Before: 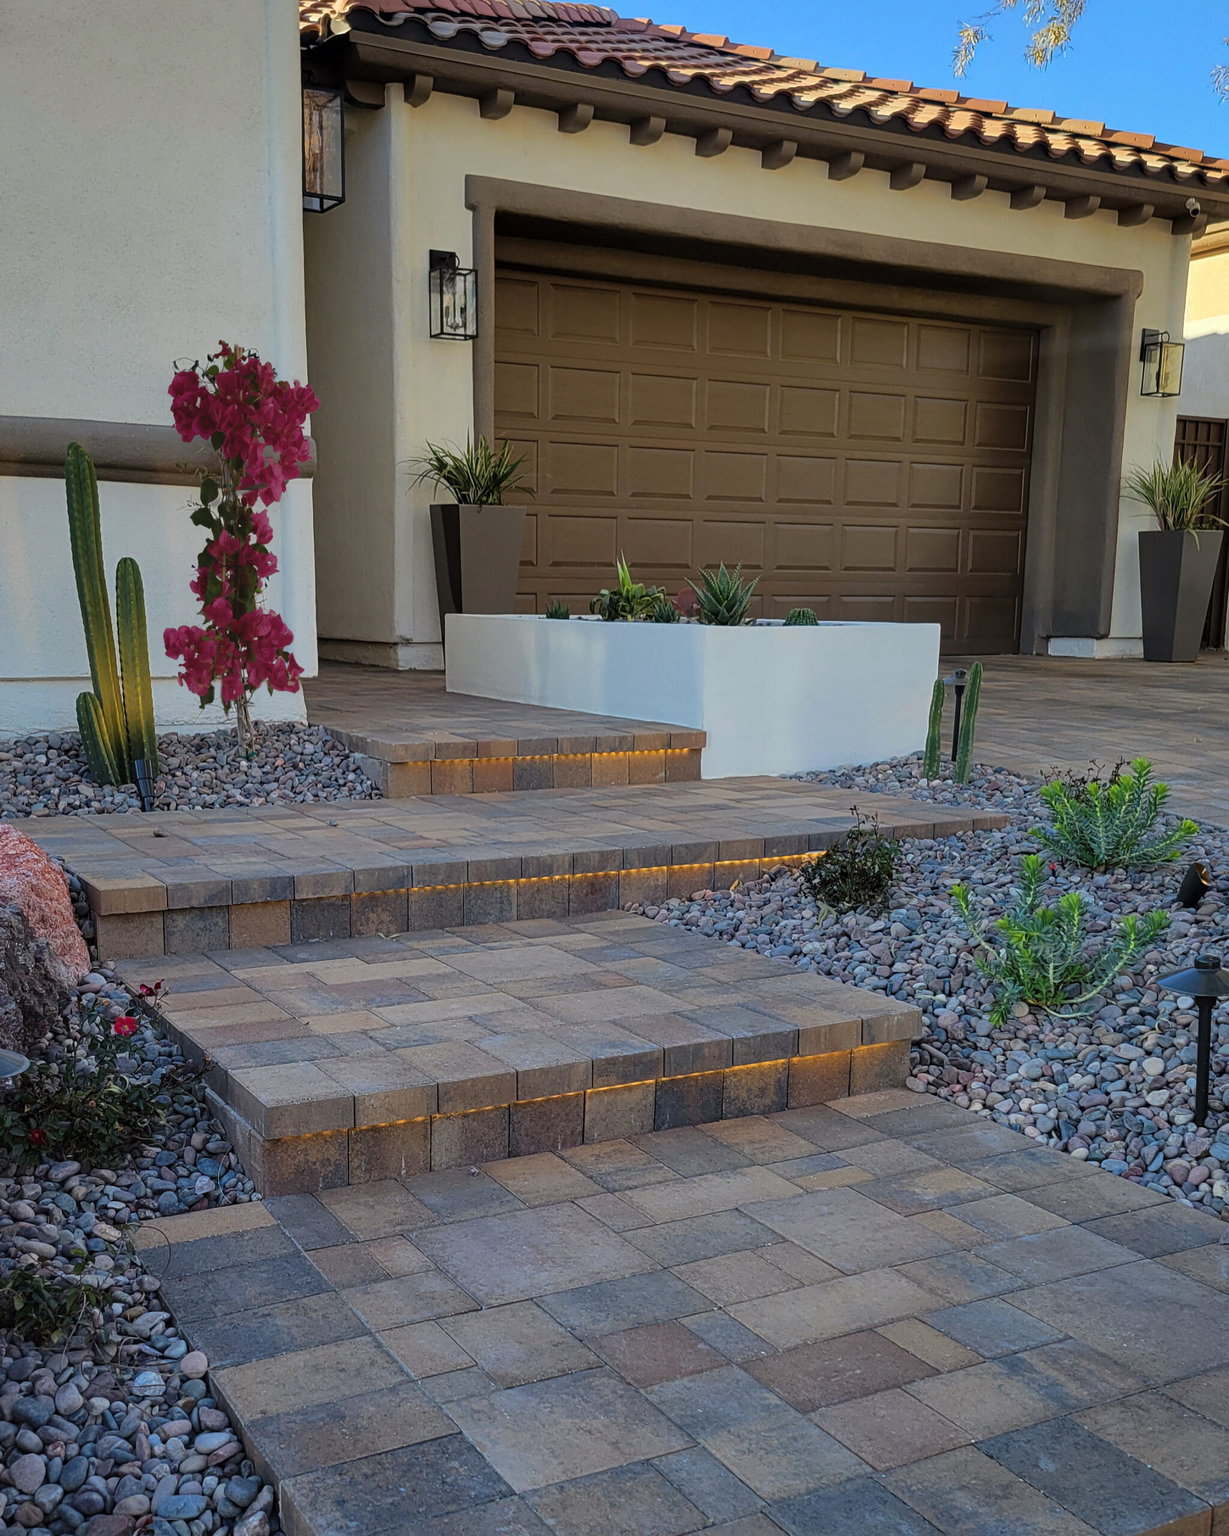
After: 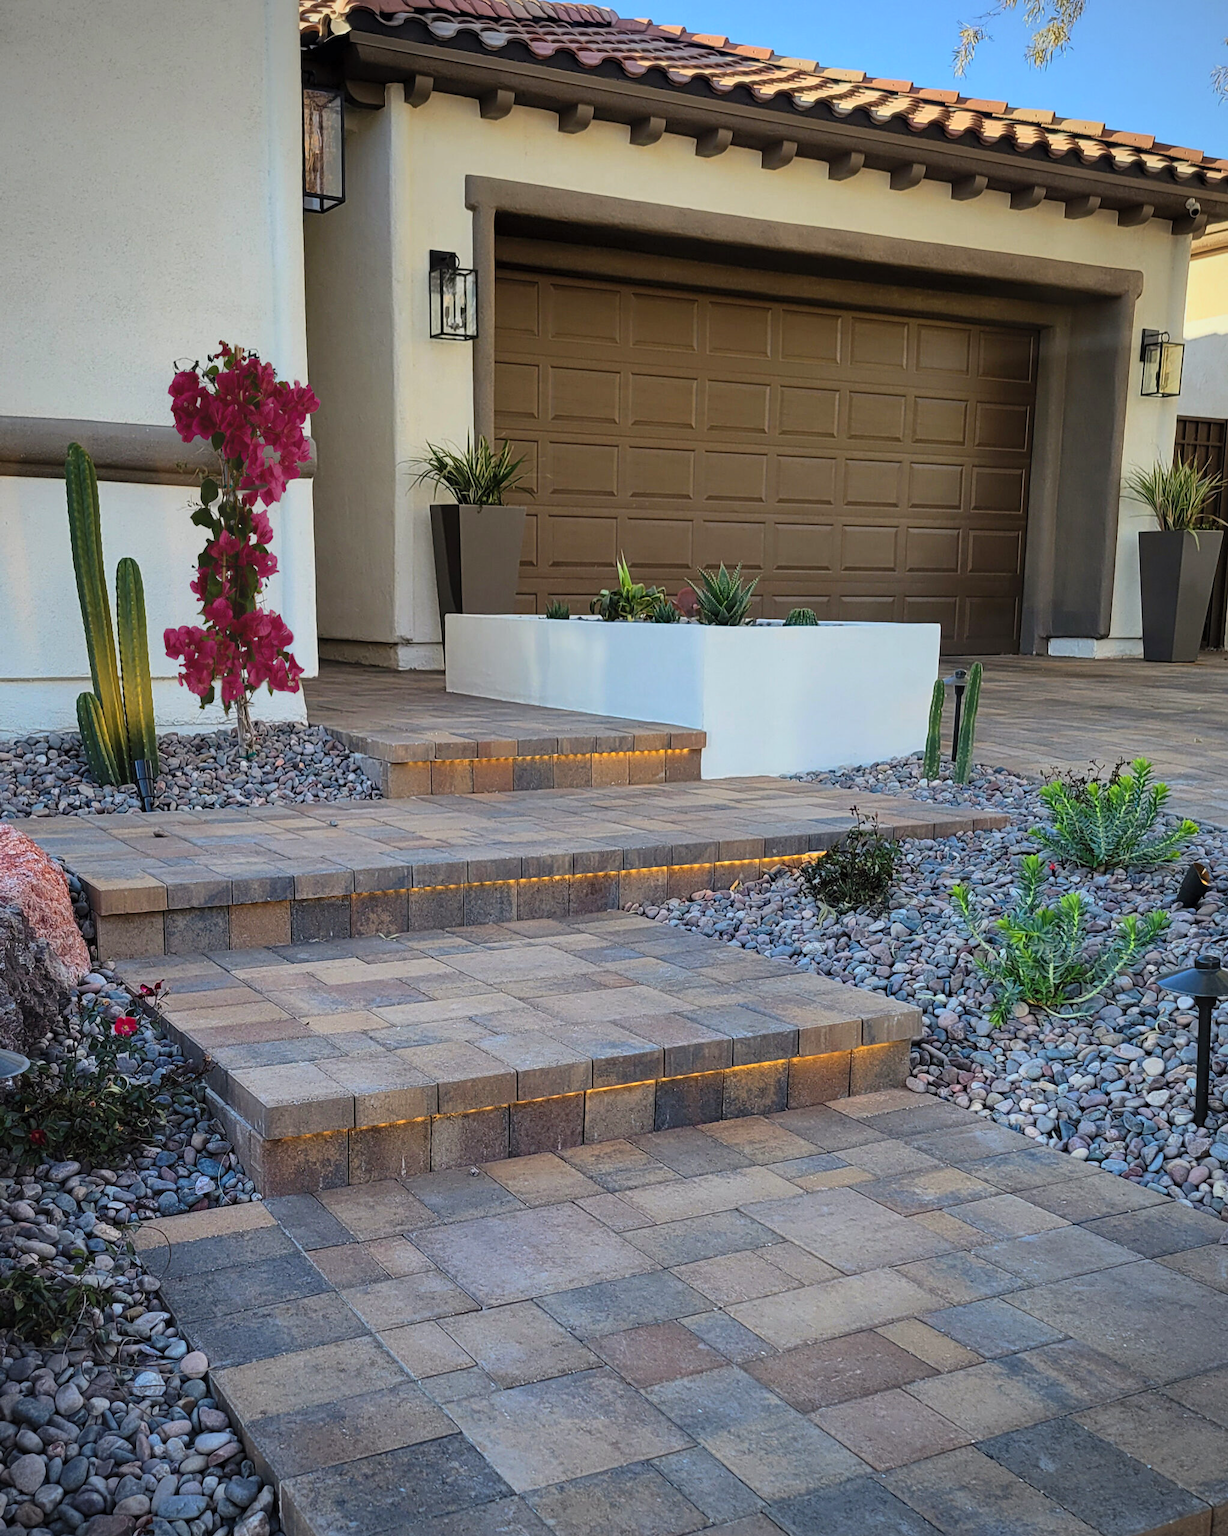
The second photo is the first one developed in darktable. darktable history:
contrast brightness saturation: contrast 0.202, brightness 0.147, saturation 0.139
exposure: compensate highlight preservation false
vignetting: brightness -0.402, saturation -0.29, unbound false
